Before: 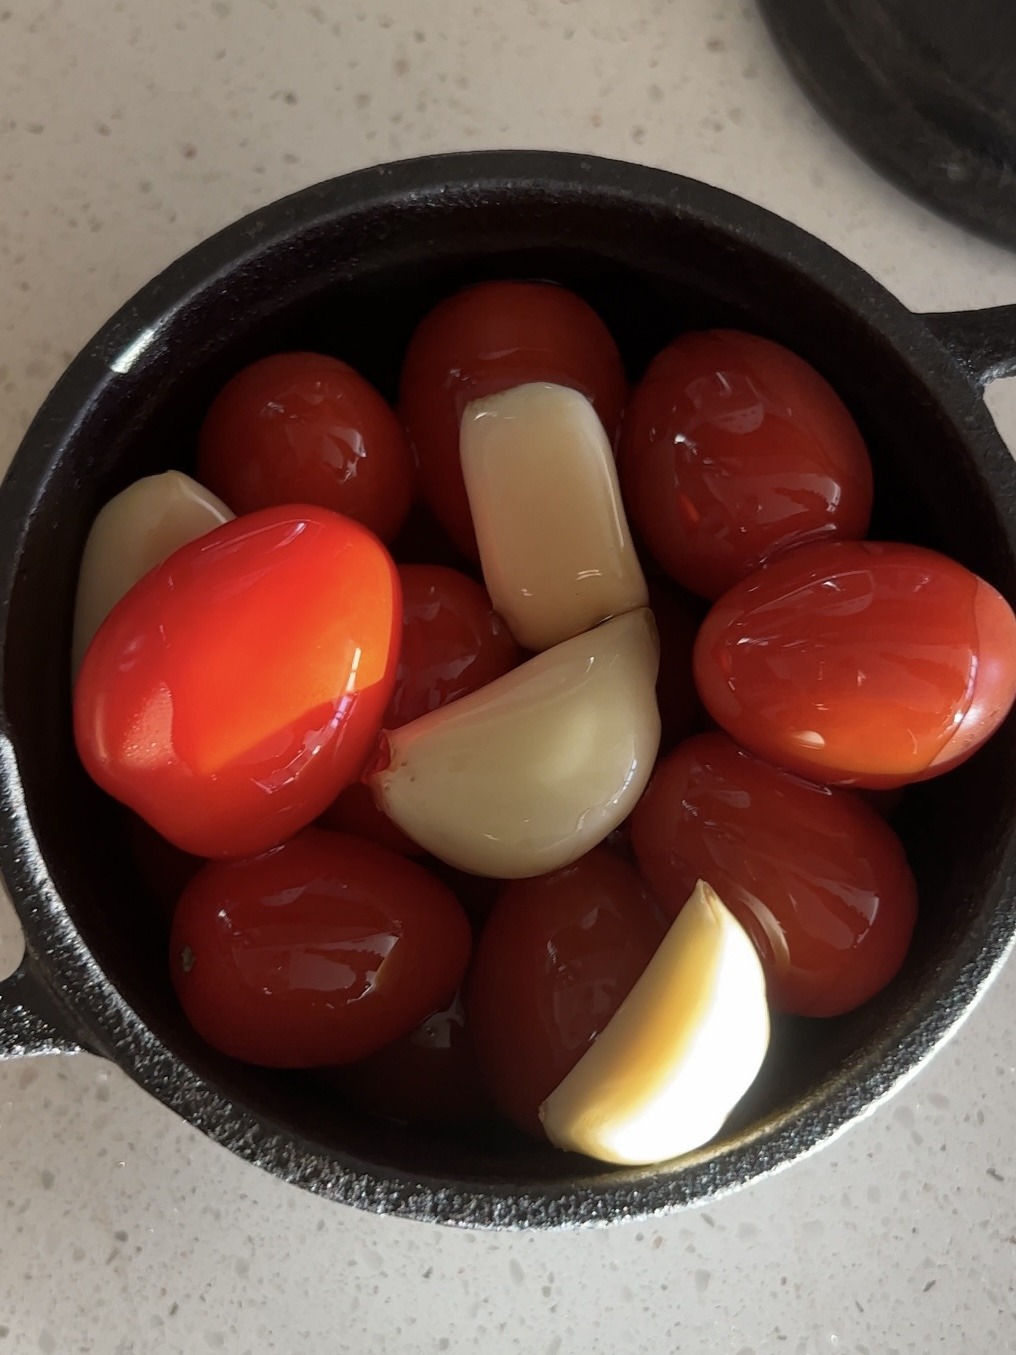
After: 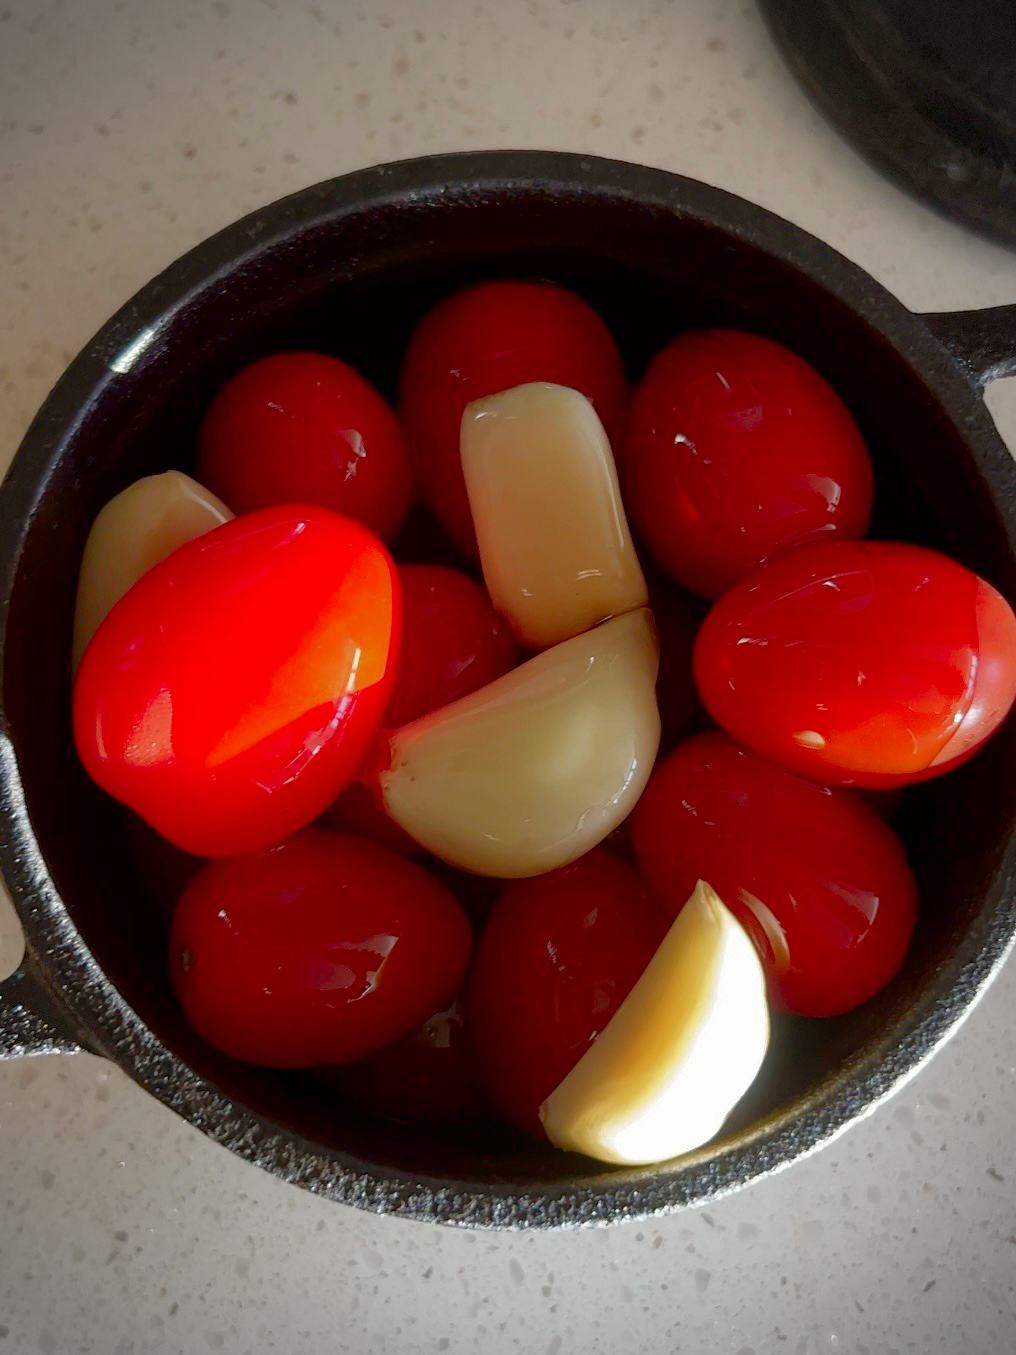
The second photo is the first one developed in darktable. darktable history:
contrast brightness saturation: brightness -0.2, saturation 0.08
vignetting: dithering 8-bit output, unbound false
tone curve: curves: ch0 [(0, 0) (0.004, 0.008) (0.077, 0.156) (0.169, 0.29) (0.774, 0.774) (1, 1)], color space Lab, linked channels, preserve colors none
